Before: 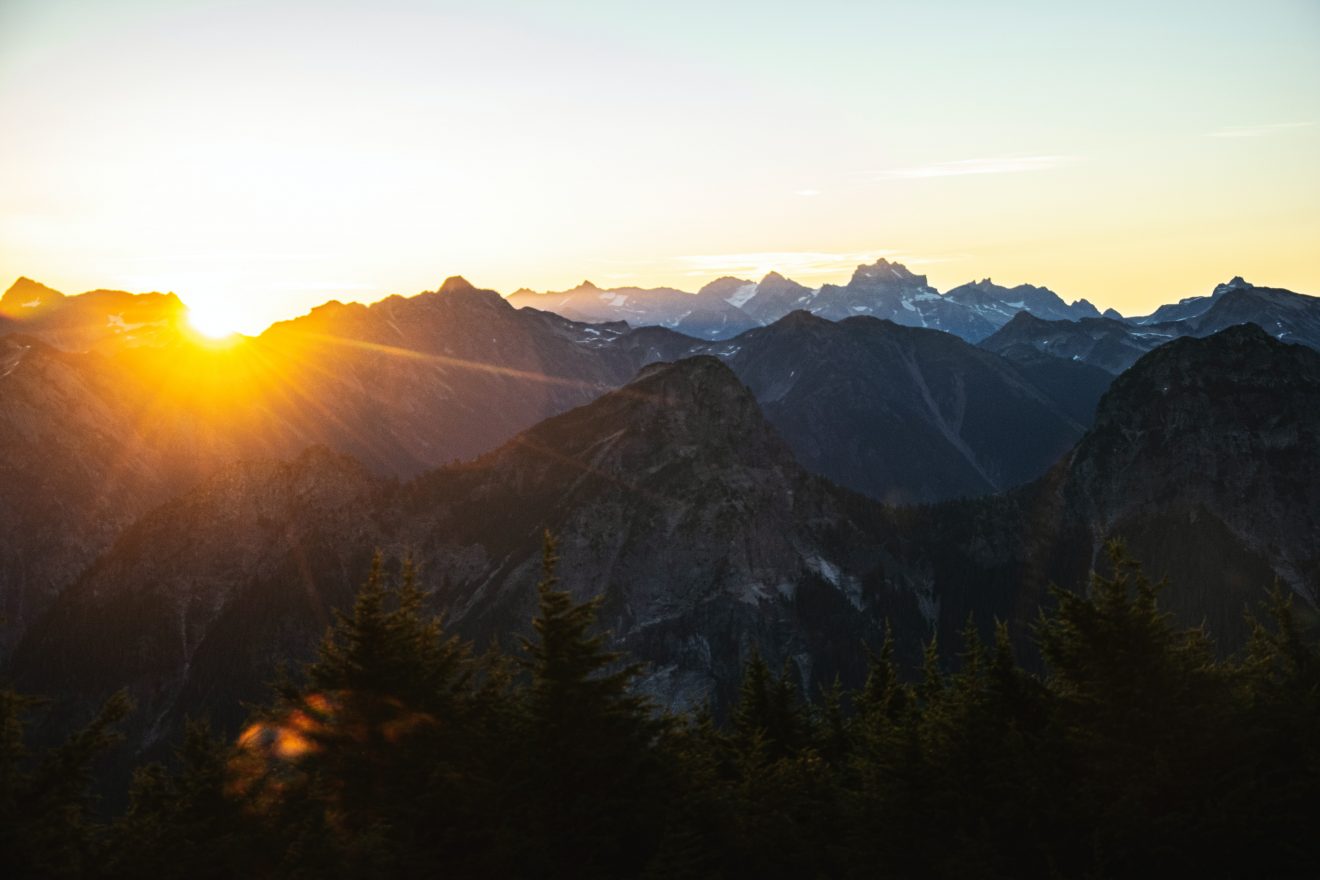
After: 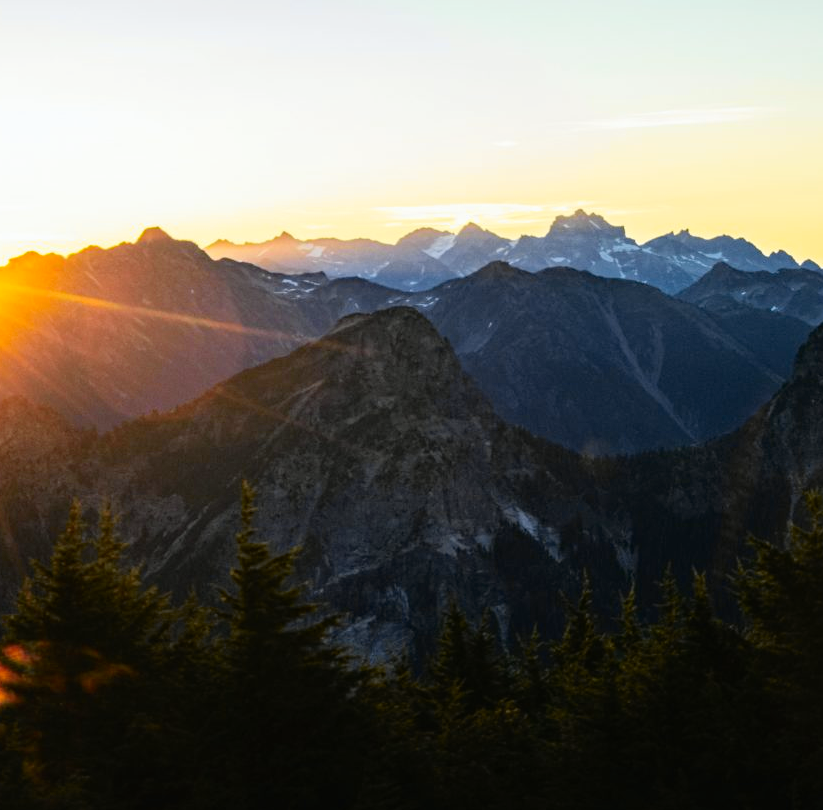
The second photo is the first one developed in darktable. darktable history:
haze removal: compatibility mode true, adaptive false
tone curve: curves: ch0 [(0, 0) (0.07, 0.052) (0.23, 0.254) (0.486, 0.53) (0.822, 0.825) (0.994, 0.955)]; ch1 [(0, 0) (0.226, 0.261) (0.379, 0.442) (0.469, 0.472) (0.495, 0.495) (0.514, 0.504) (0.561, 0.568) (0.59, 0.612) (1, 1)]; ch2 [(0, 0) (0.269, 0.299) (0.459, 0.441) (0.498, 0.499) (0.523, 0.52) (0.551, 0.576) (0.629, 0.643) (0.659, 0.681) (0.718, 0.764) (1, 1)], color space Lab, independent channels, preserve colors none
crop and rotate: left 22.918%, top 5.629%, right 14.711%, bottom 2.247%
exposure: exposure 0.161 EV, compensate highlight preservation false
